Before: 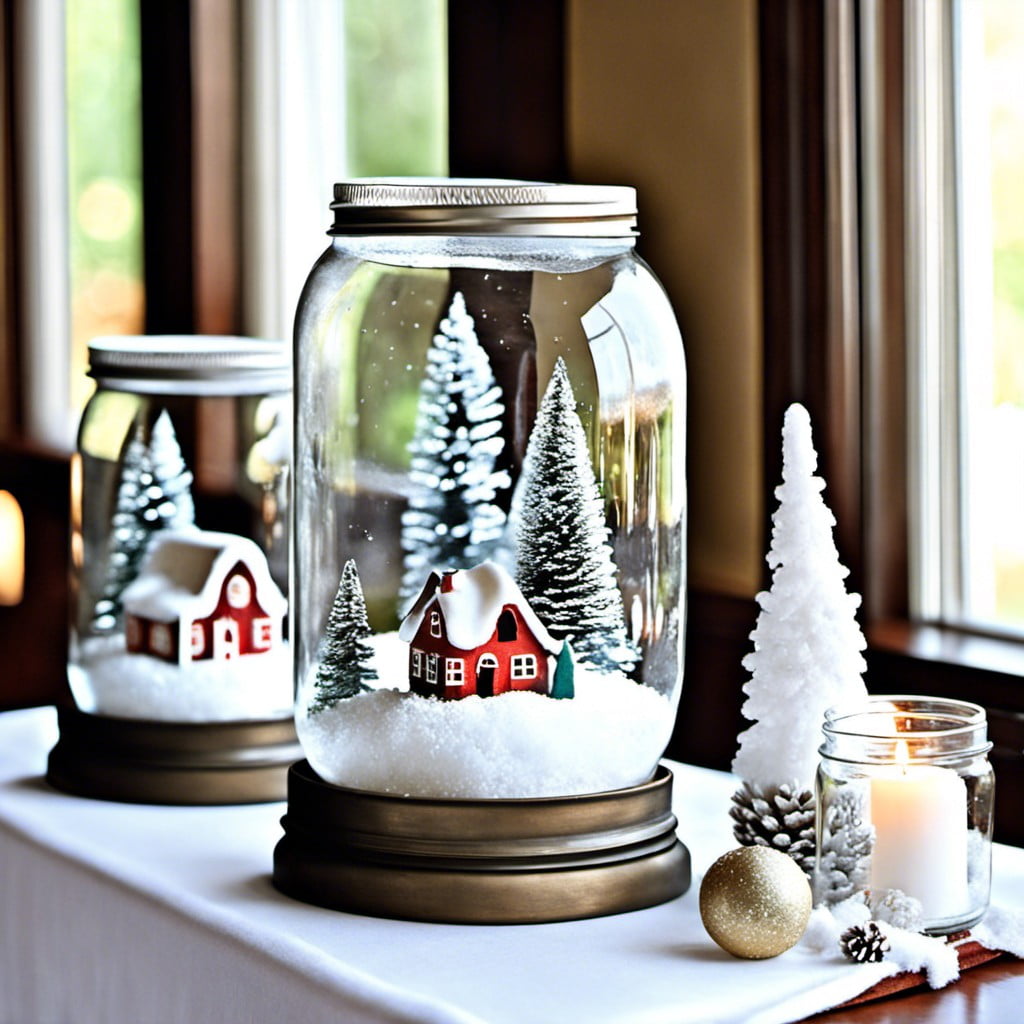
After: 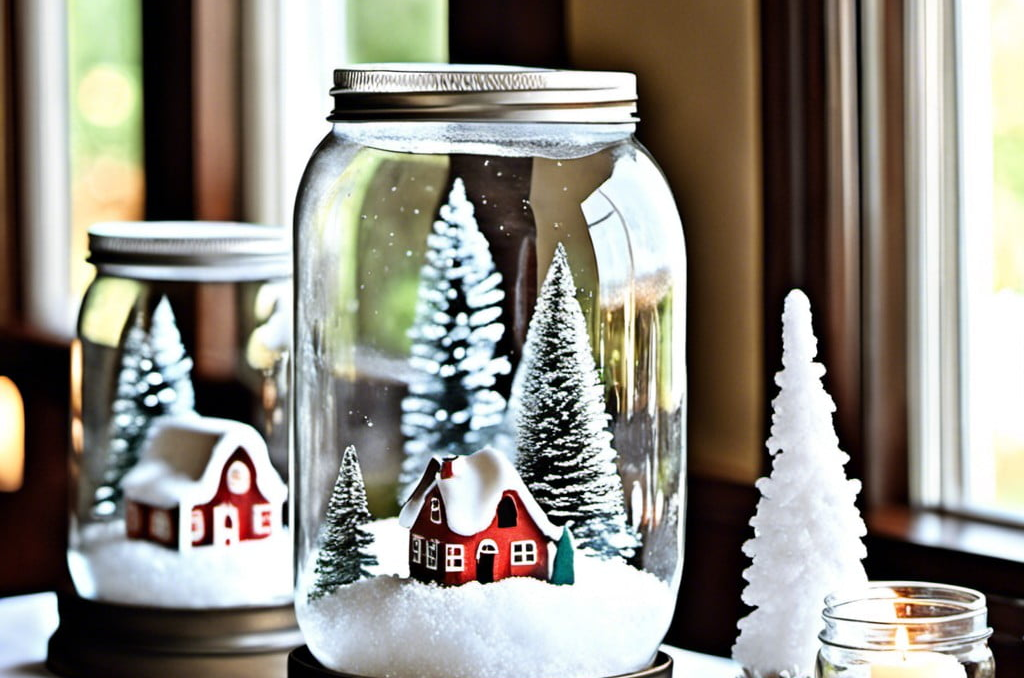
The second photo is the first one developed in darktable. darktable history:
crop: top 11.151%, bottom 22.6%
